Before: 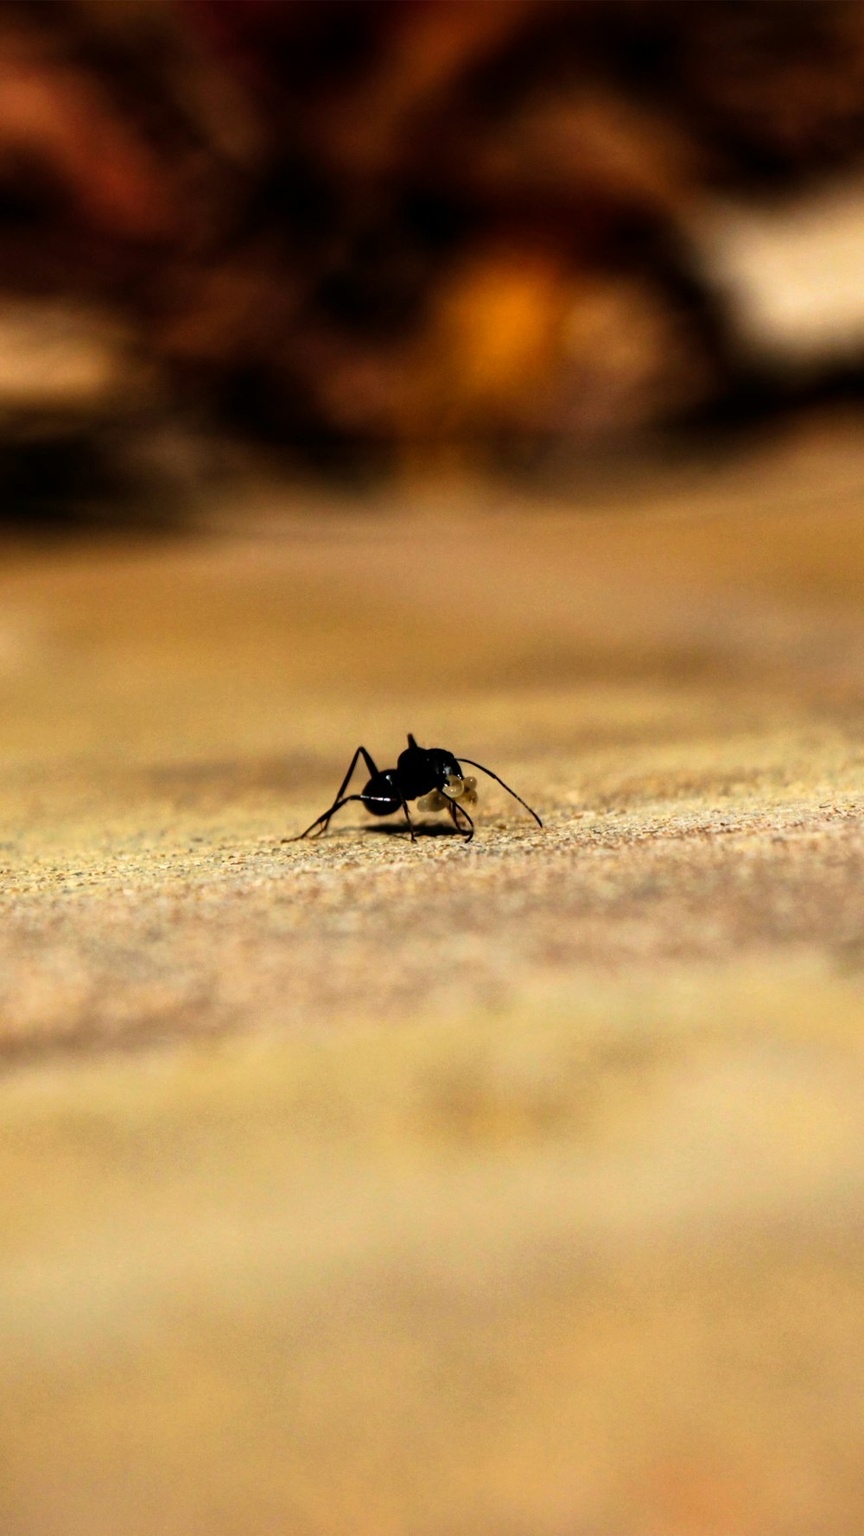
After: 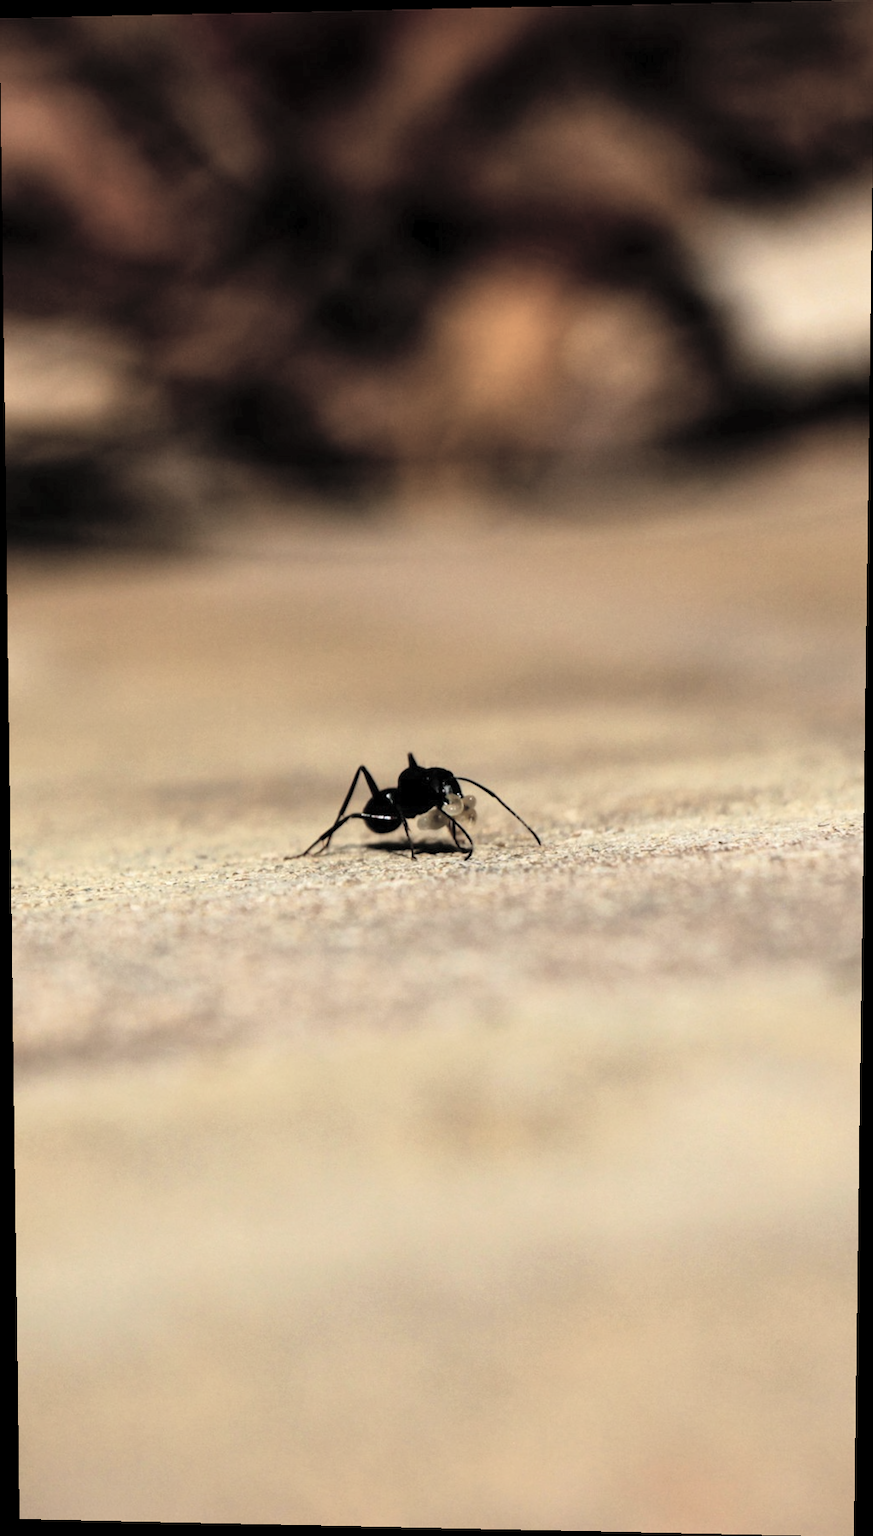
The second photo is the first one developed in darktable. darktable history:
rotate and perspective: lens shift (vertical) 0.048, lens shift (horizontal) -0.024, automatic cropping off
contrast brightness saturation: brightness 0.18, saturation -0.5
